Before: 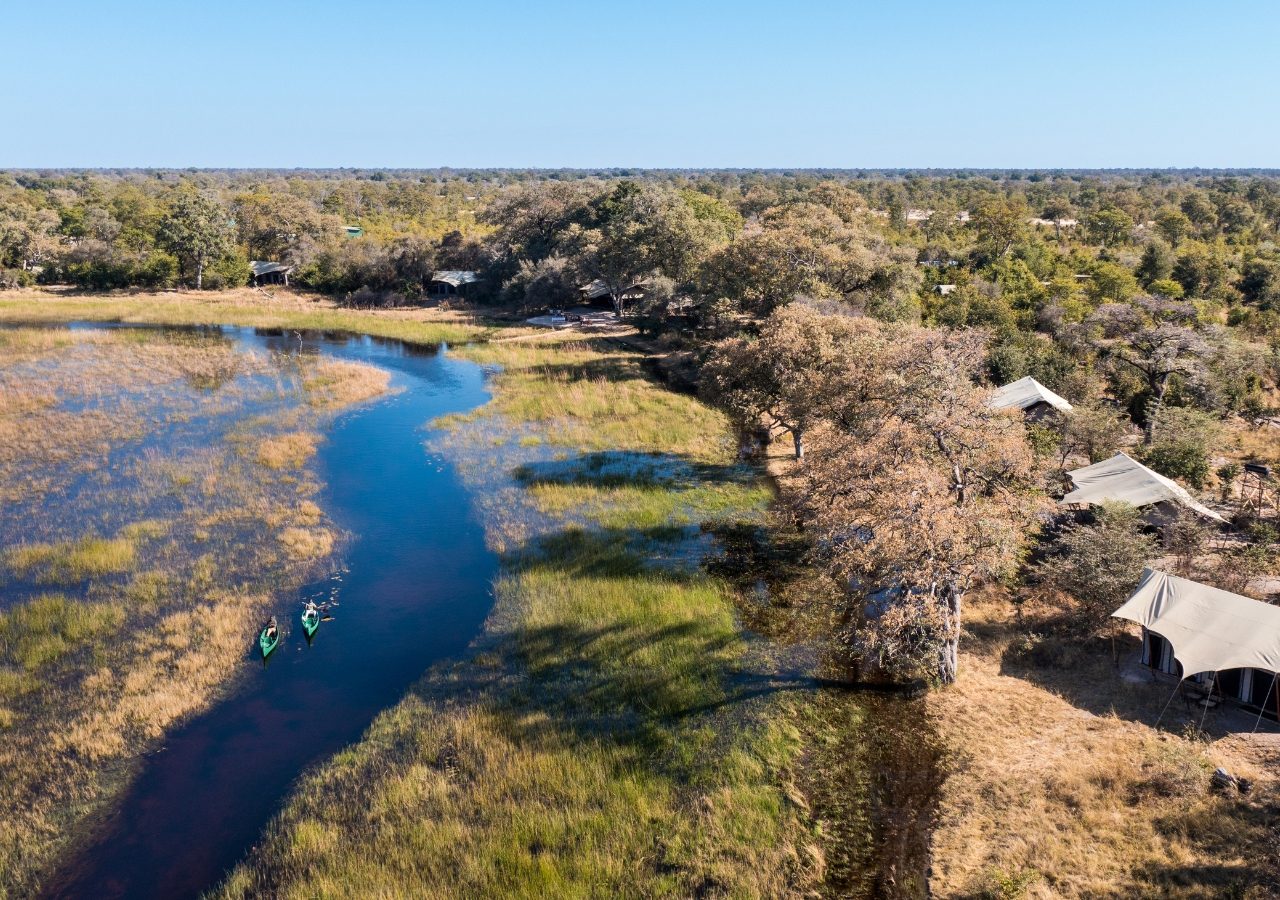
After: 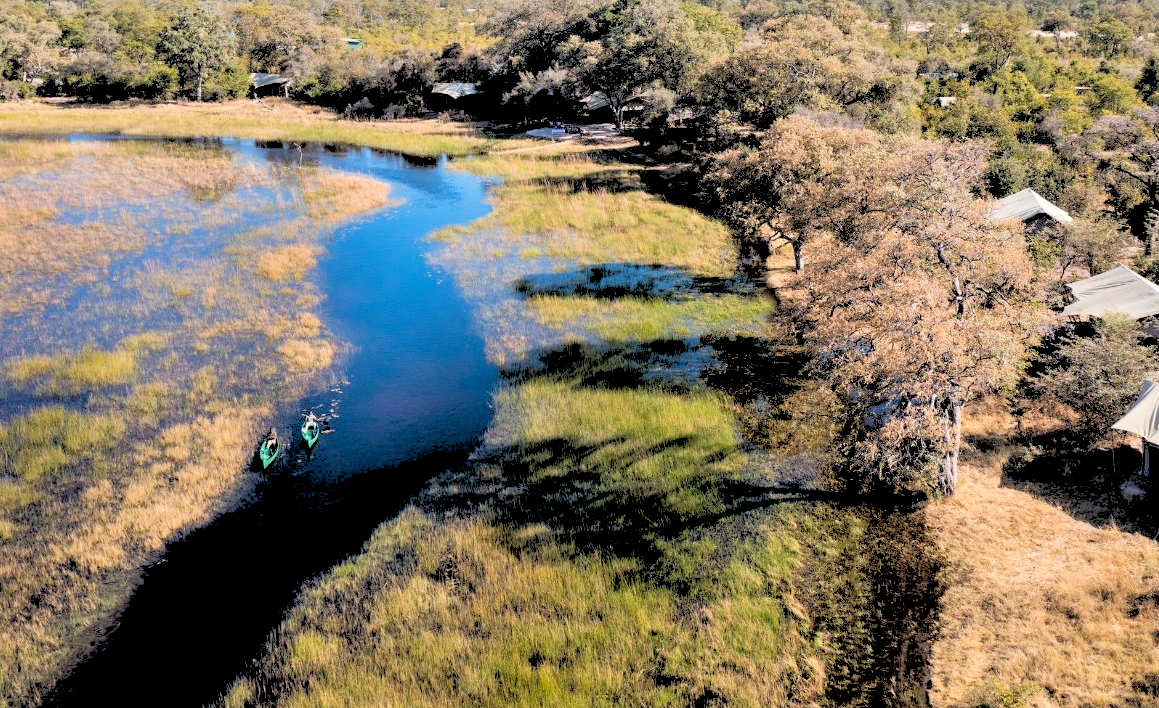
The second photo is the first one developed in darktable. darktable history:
rgb levels: levels [[0.027, 0.429, 0.996], [0, 0.5, 1], [0, 0.5, 1]]
crop: top 20.916%, right 9.437%, bottom 0.316%
